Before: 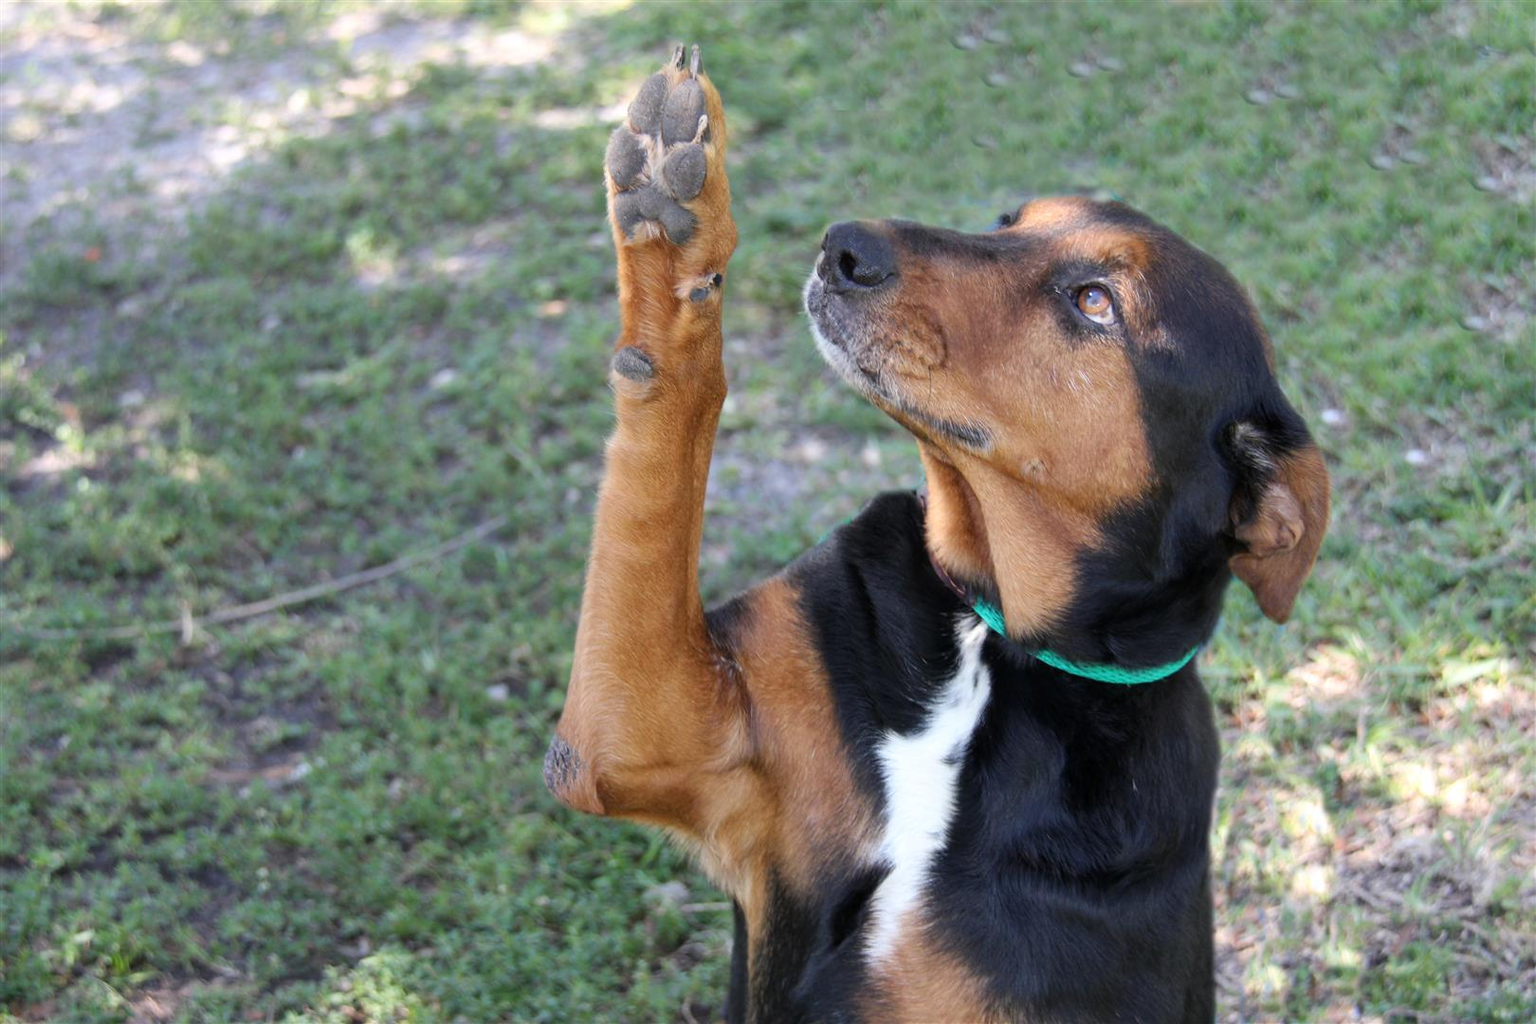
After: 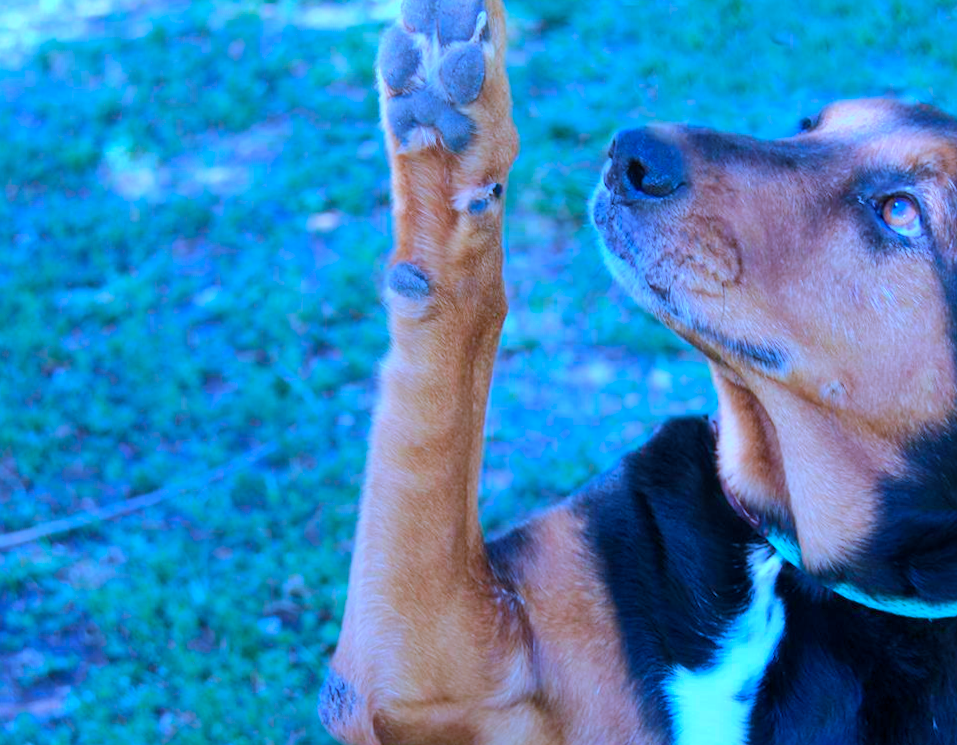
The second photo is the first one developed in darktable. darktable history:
color calibration: illuminant as shot in camera, x 0.442, y 0.413, temperature 2903.13 K
white balance: red 1.009, blue 1.027
crop: left 16.202%, top 11.208%, right 26.045%, bottom 20.557%
color balance rgb: perceptual saturation grading › global saturation 25%, perceptual brilliance grading › mid-tones 10%, perceptual brilliance grading › shadows 15%, global vibrance 20%
rotate and perspective: lens shift (vertical) 0.048, lens shift (horizontal) -0.024, automatic cropping off
bloom: size 3%, threshold 100%, strength 0%
